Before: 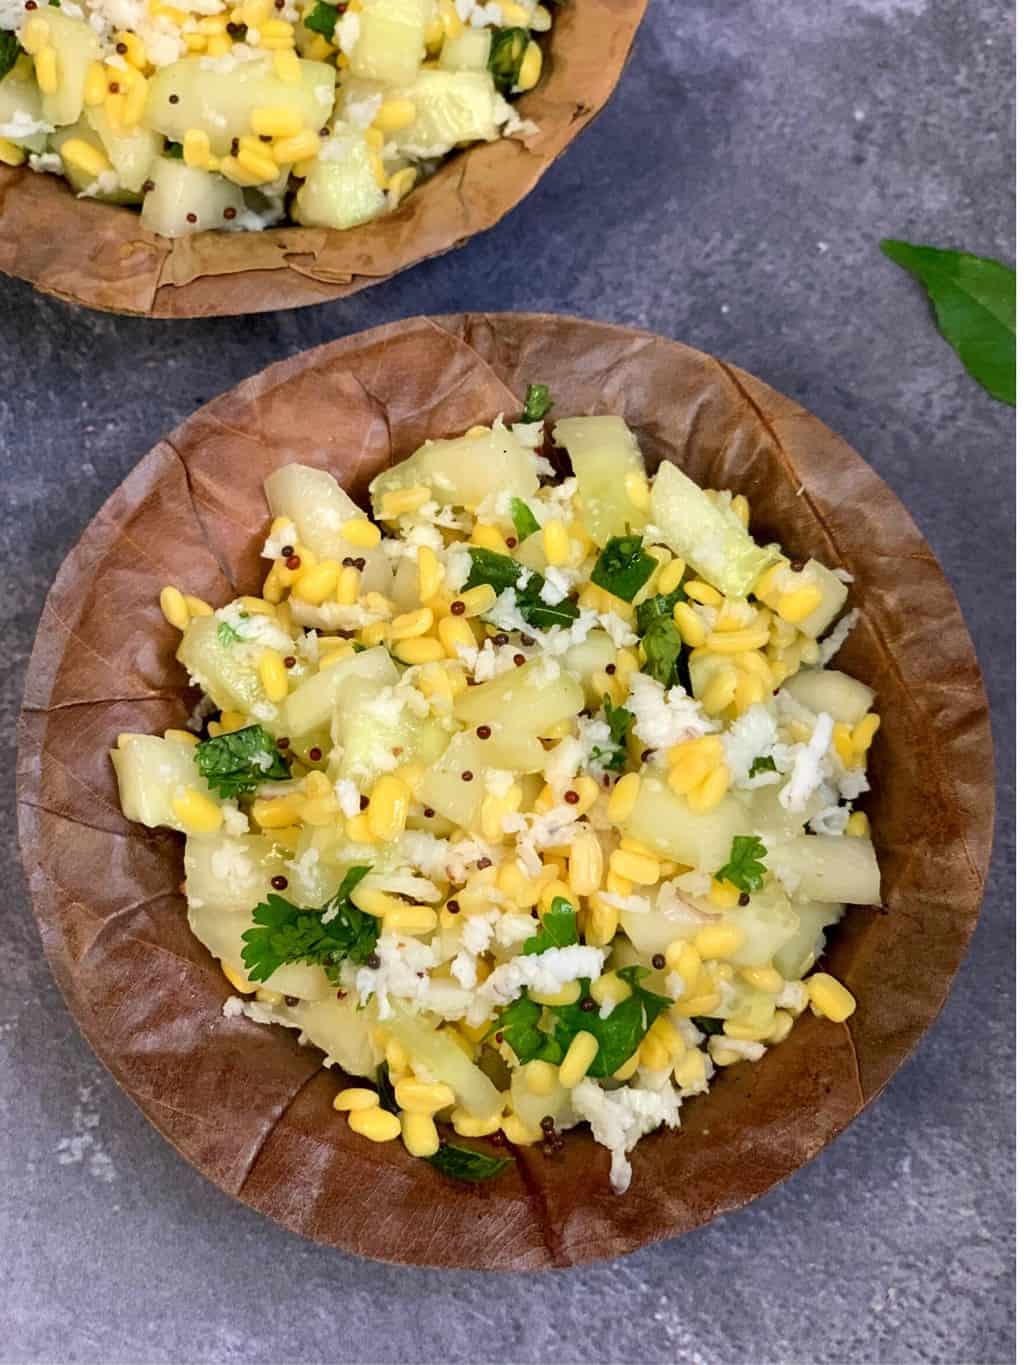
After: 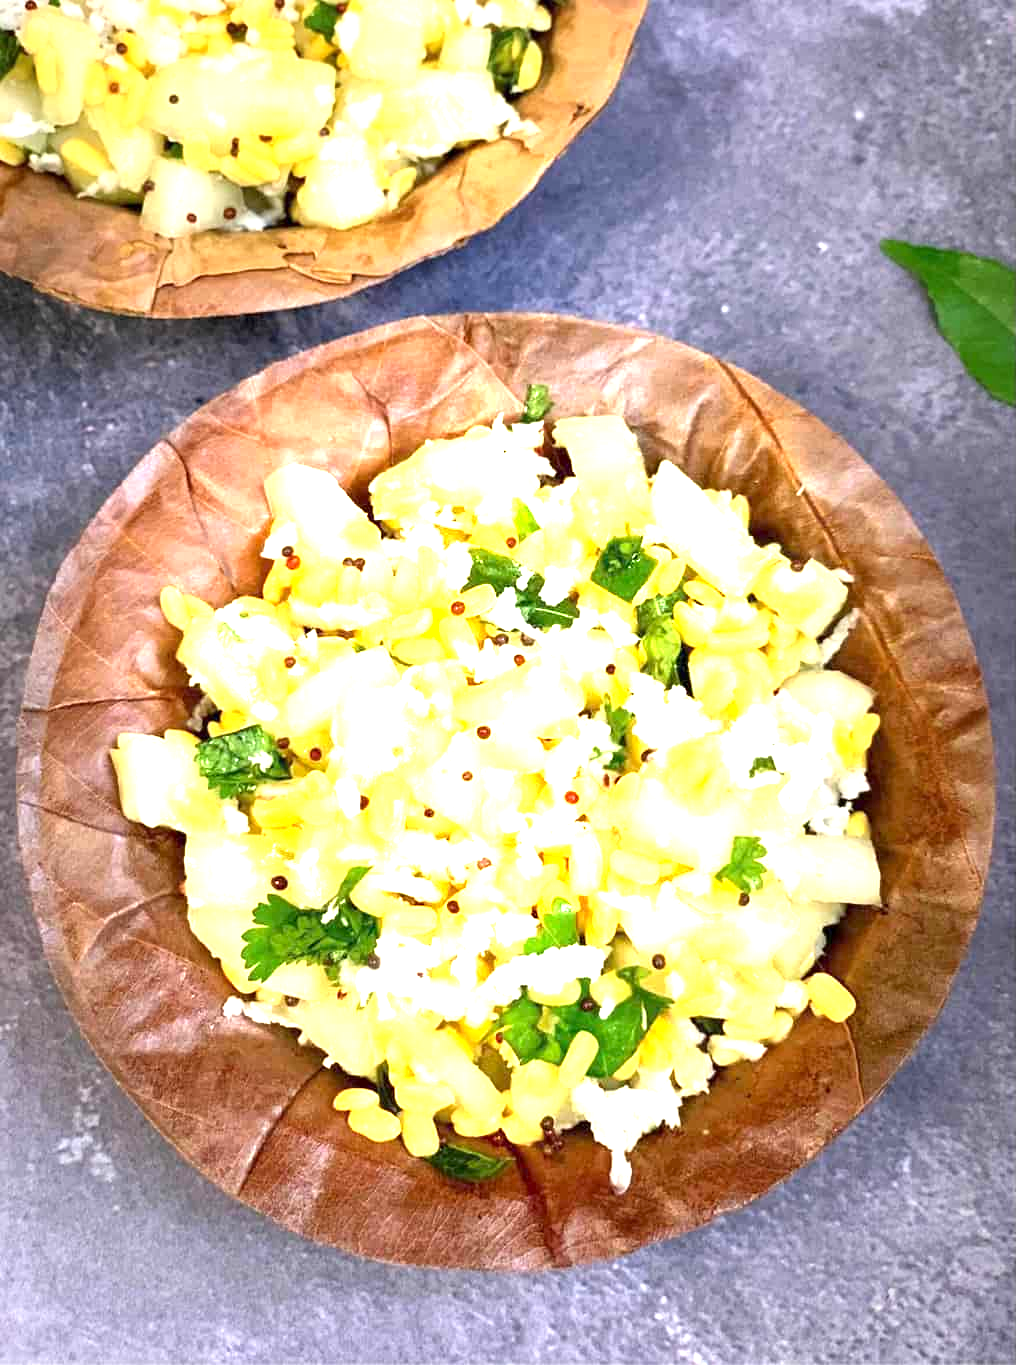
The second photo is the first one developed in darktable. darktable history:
vignetting: fall-off start 16.83%, fall-off radius 101.29%, brightness -0.636, saturation -0.015, width/height ratio 0.711
exposure: exposure 2.185 EV, compensate exposure bias true, compensate highlight preservation false
color zones: curves: ch1 [(0, 0.513) (0.143, 0.524) (0.286, 0.511) (0.429, 0.506) (0.571, 0.503) (0.714, 0.503) (0.857, 0.508) (1, 0.513)]
tone equalizer: on, module defaults
